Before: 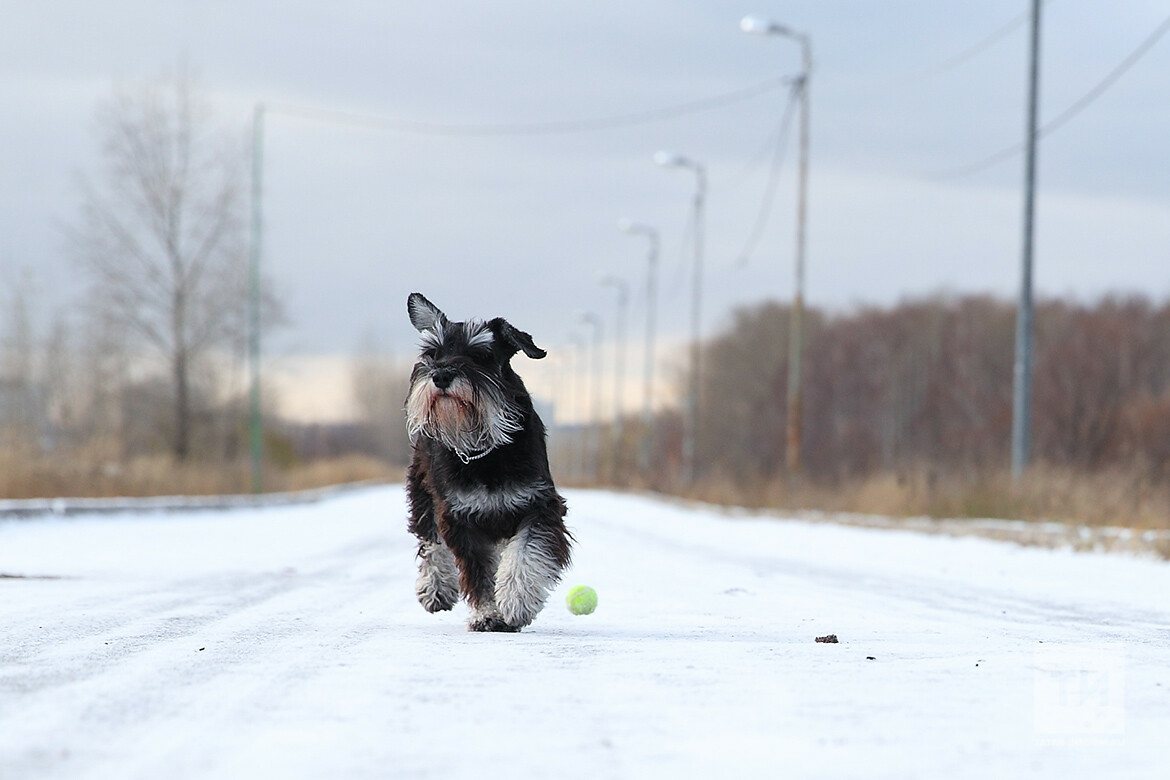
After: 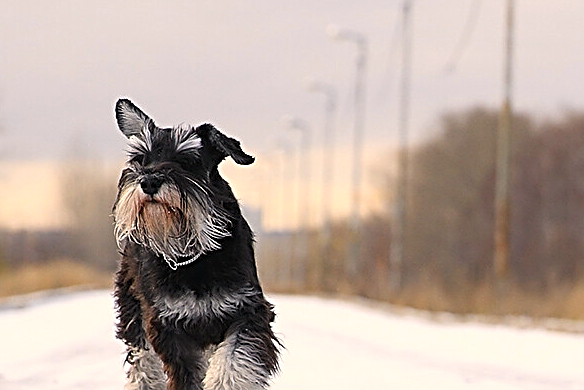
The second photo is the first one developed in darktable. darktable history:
white balance: red 1.127, blue 0.943
crop: left 25%, top 25%, right 25%, bottom 25%
color contrast: green-magenta contrast 0.85, blue-yellow contrast 1.25, unbound 0
sharpen: radius 2.584, amount 0.688
